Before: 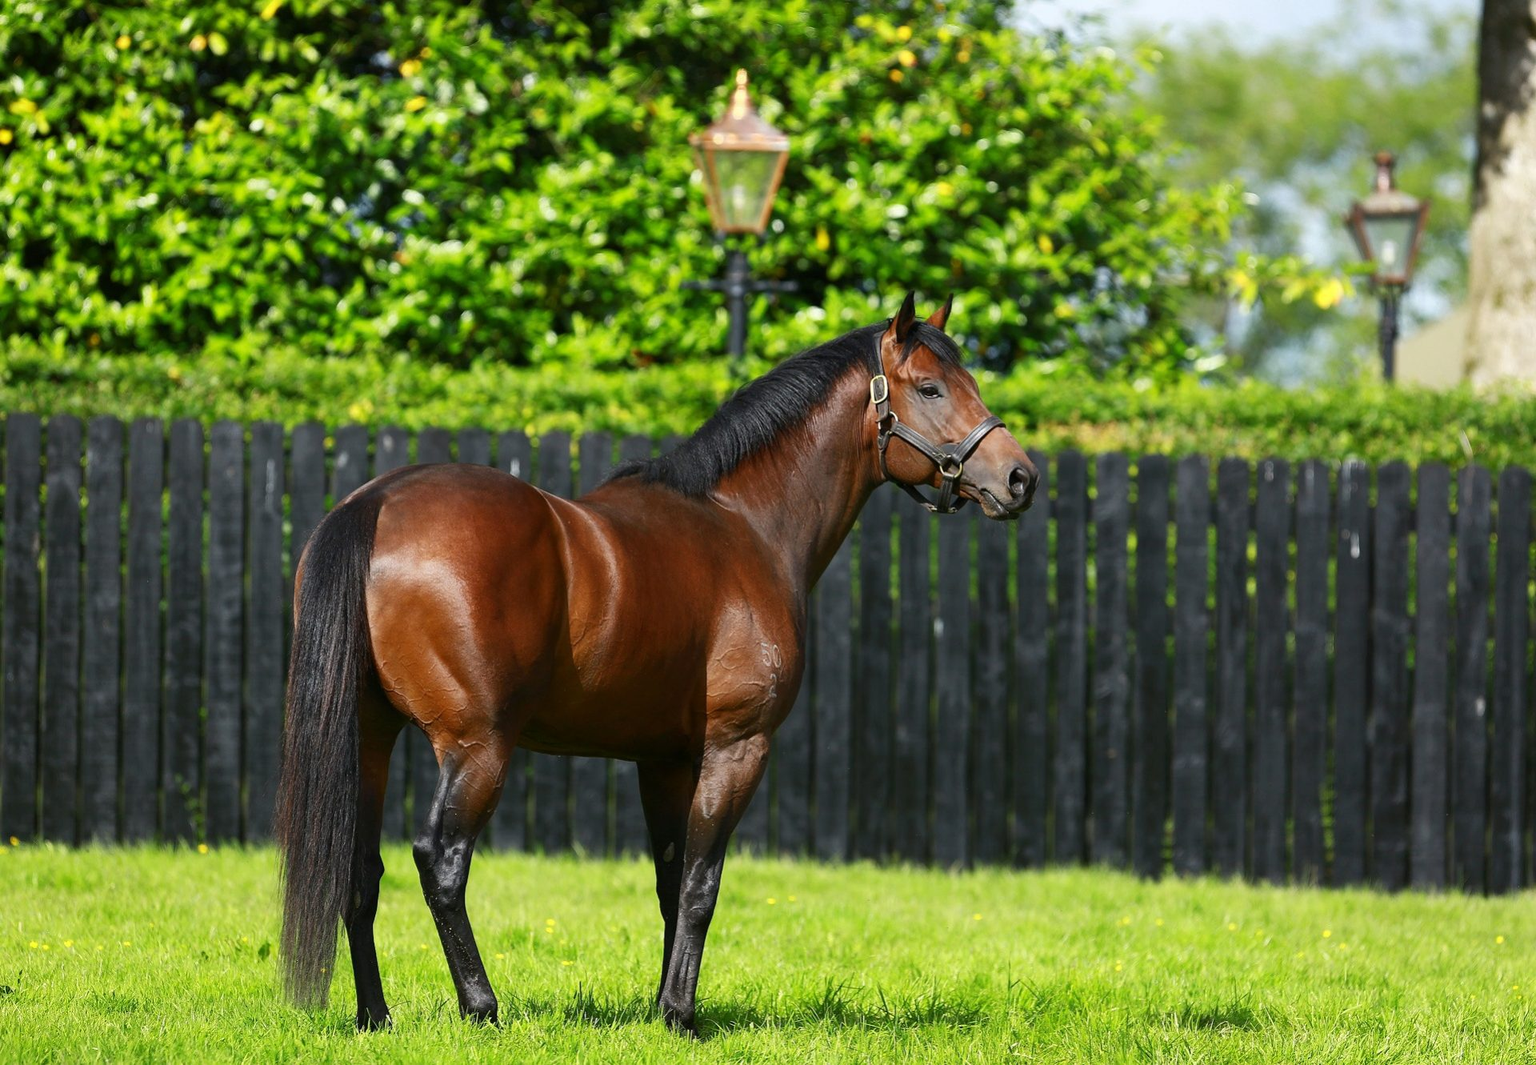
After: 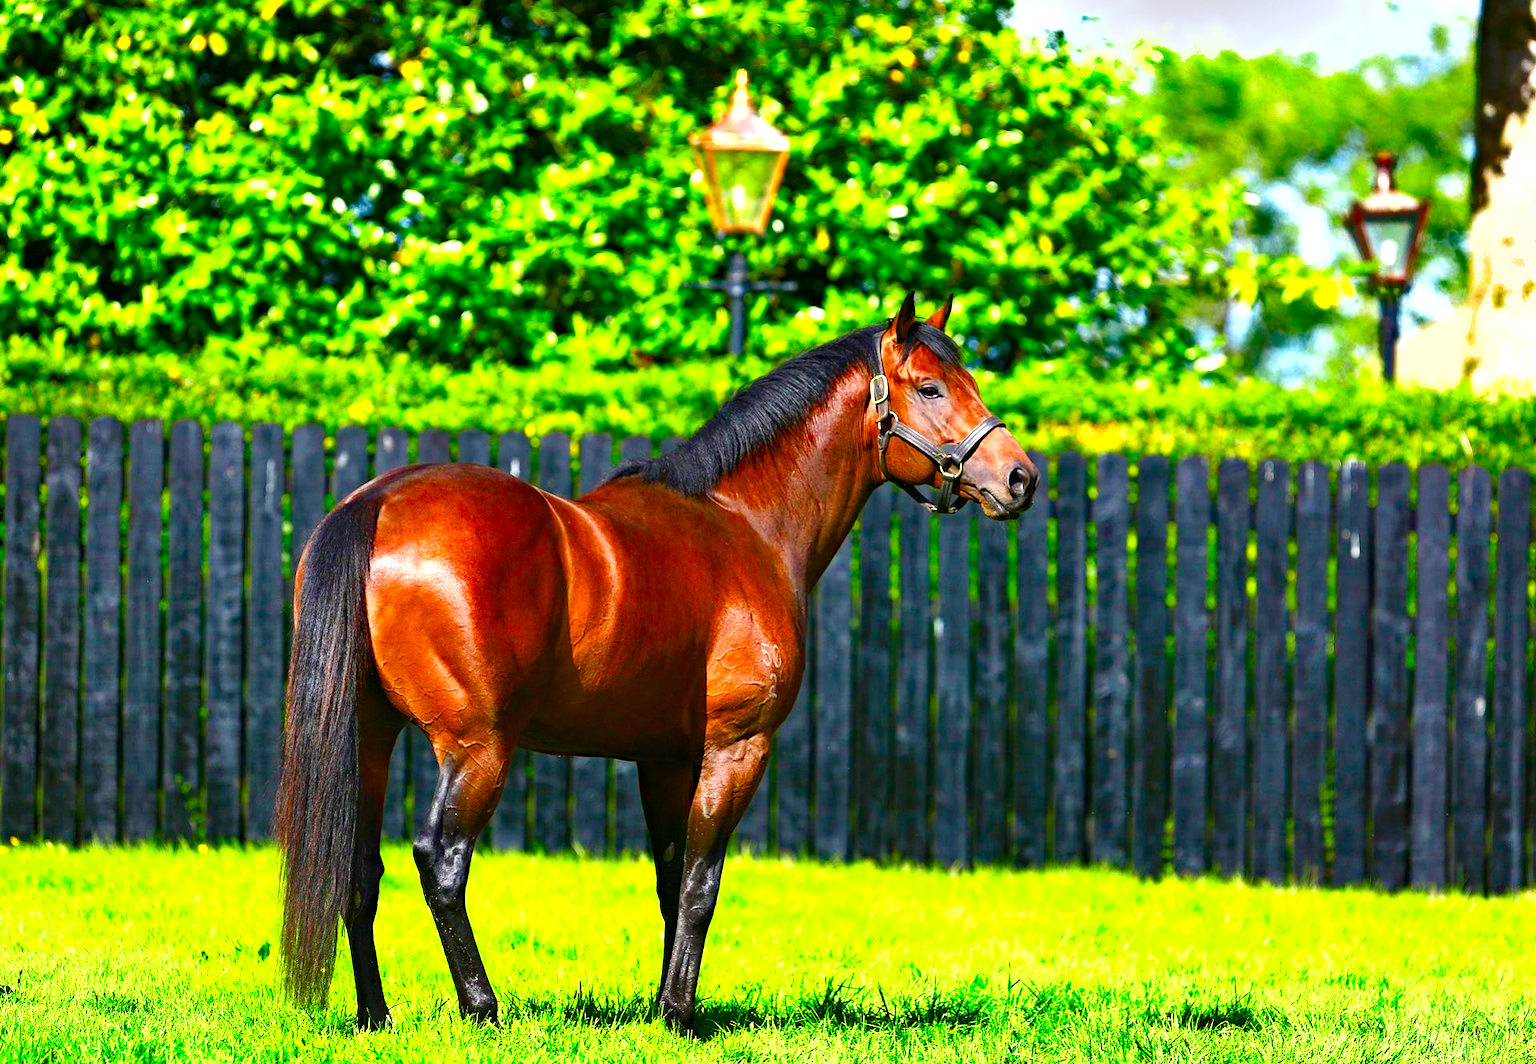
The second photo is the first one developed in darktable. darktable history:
color balance rgb: perceptual saturation grading › global saturation 28.028%, perceptual saturation grading › highlights -24.913%, perceptual saturation grading › mid-tones 25.111%, perceptual saturation grading › shadows 49.737%, global vibrance 20%
exposure: black level correction 0, exposure 0.684 EV, compensate highlight preservation false
shadows and highlights: low approximation 0.01, soften with gaussian
haze removal: strength 0.279, distance 0.252, compatibility mode true, adaptive false
tone equalizer: -8 EV -0.419 EV, -7 EV -0.395 EV, -6 EV -0.341 EV, -5 EV -0.241 EV, -3 EV 0.23 EV, -2 EV 0.304 EV, -1 EV 0.405 EV, +0 EV 0.444 EV
contrast brightness saturation: brightness -0.028, saturation 0.368
